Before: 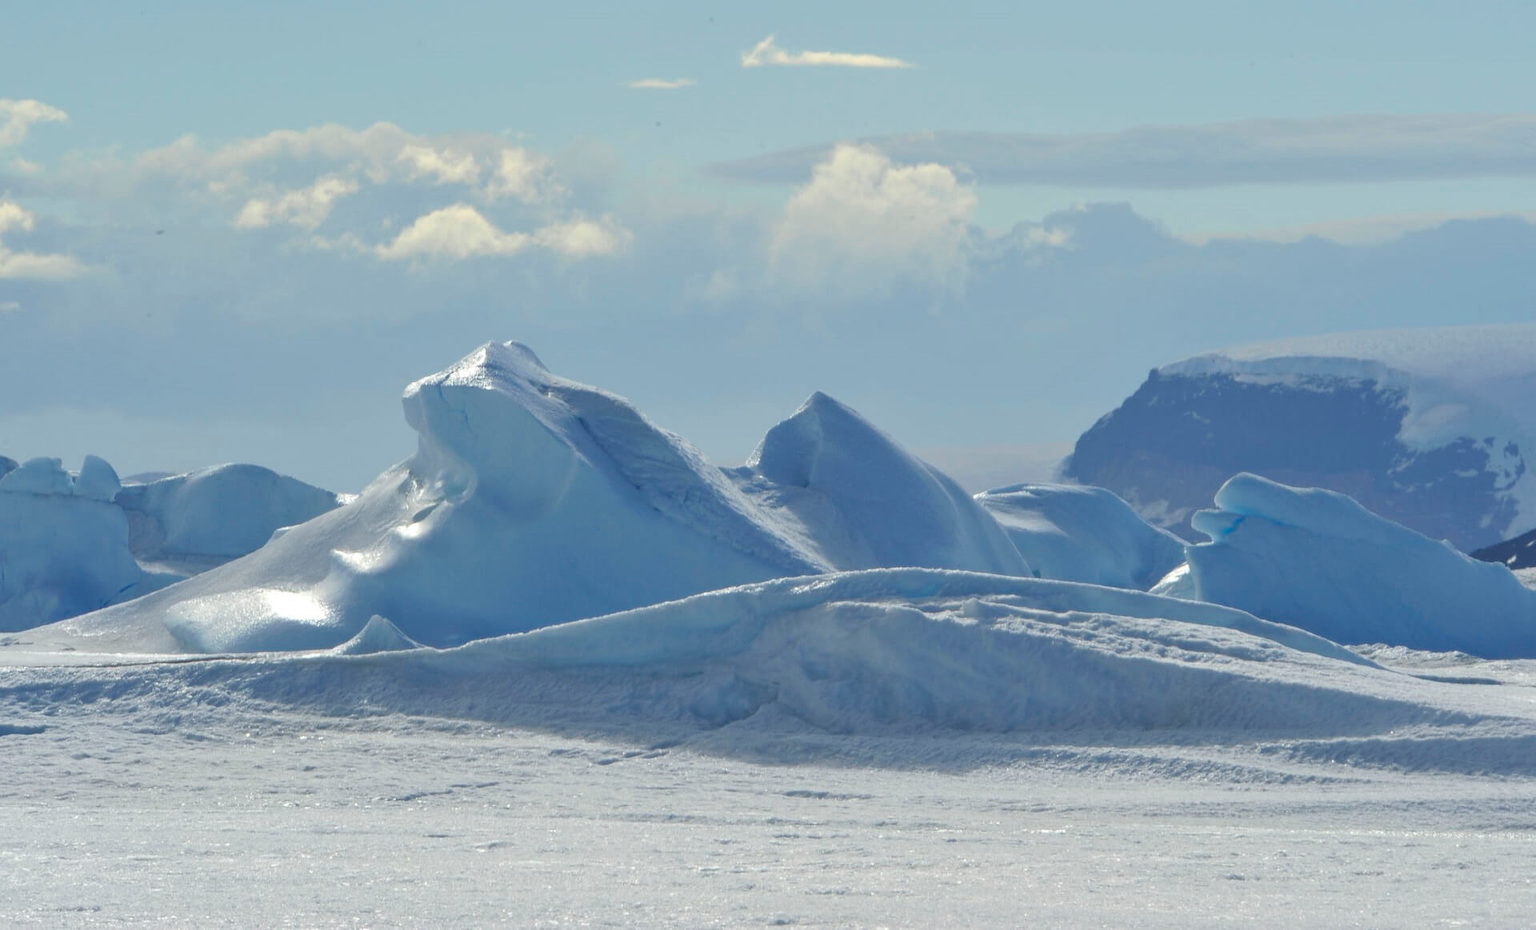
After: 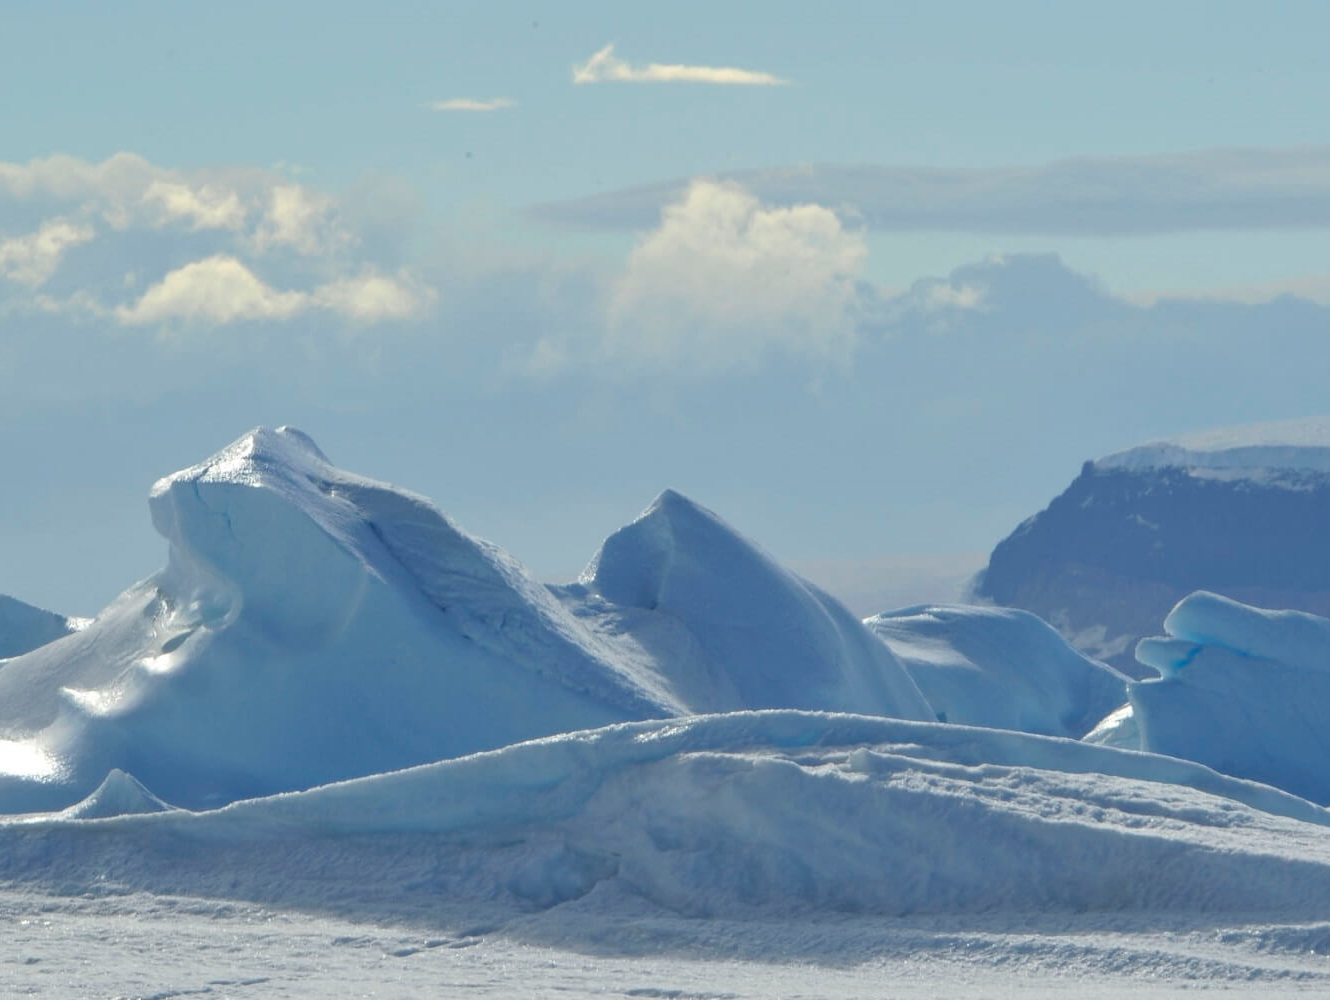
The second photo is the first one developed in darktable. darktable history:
crop: left 18.479%, right 12.2%, bottom 13.971%
